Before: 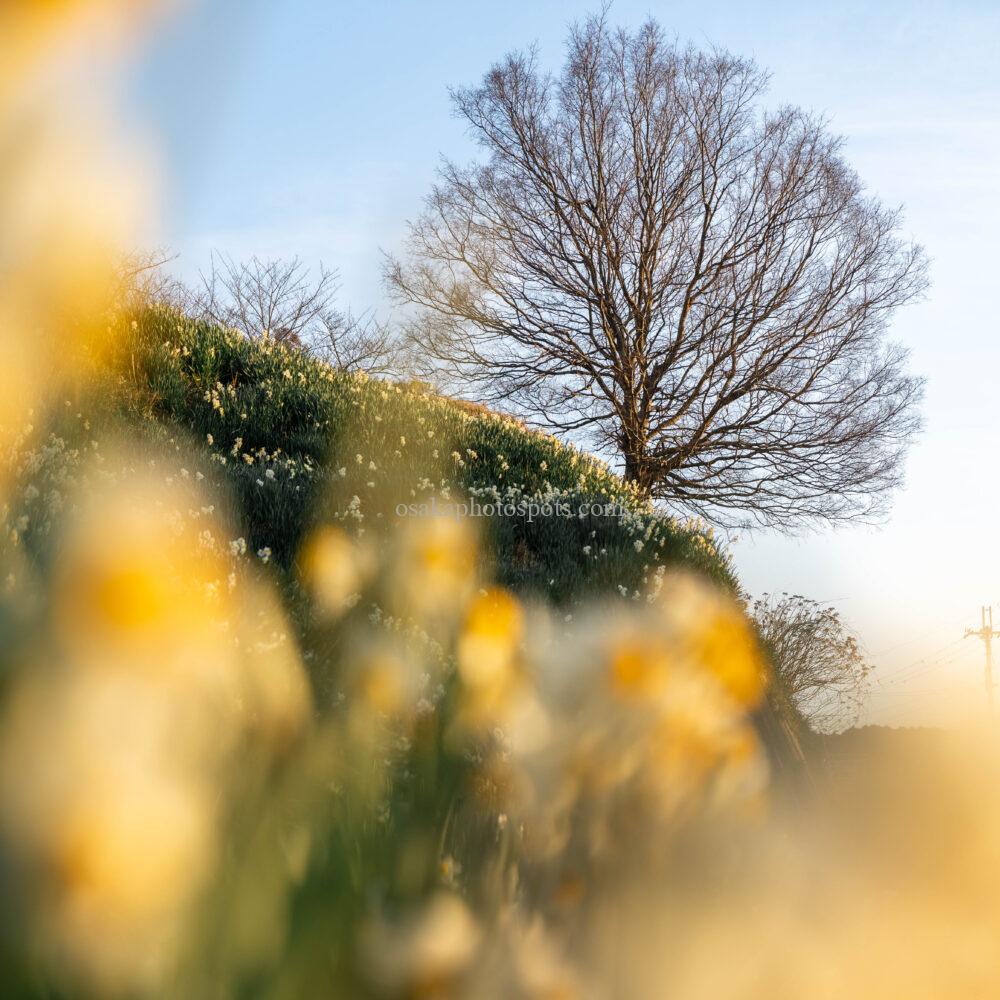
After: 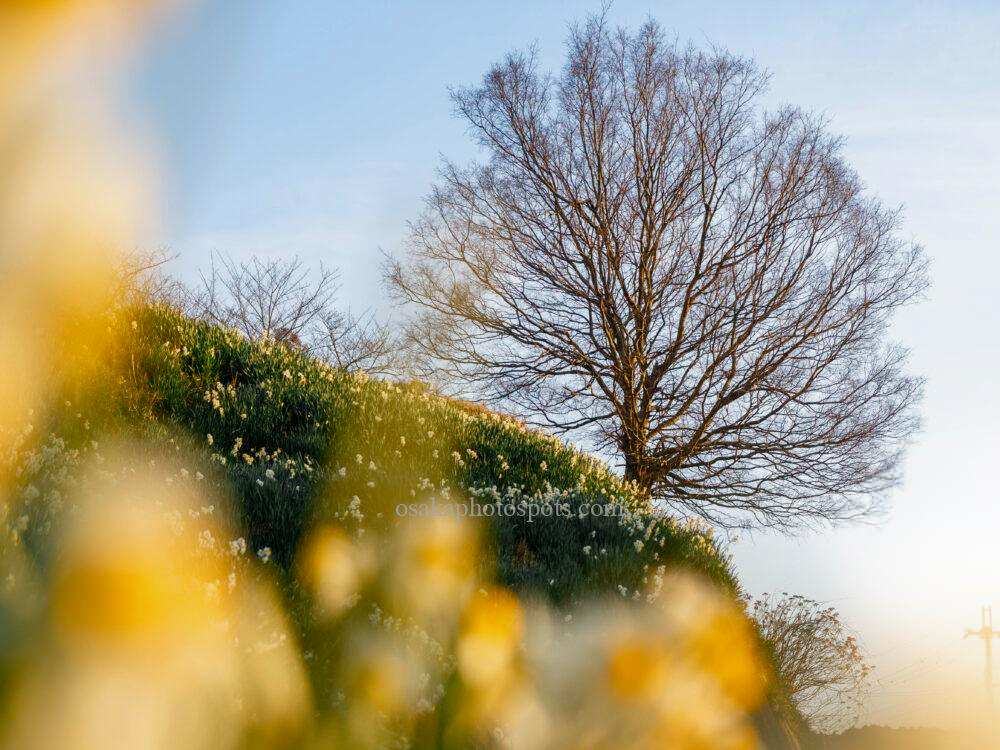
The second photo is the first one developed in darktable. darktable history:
exposure: exposure -0.153 EV, compensate highlight preservation false
bloom: size 9%, threshold 100%, strength 7%
color balance rgb: perceptual saturation grading › global saturation 20%, perceptual saturation grading › highlights -25%, perceptual saturation grading › shadows 50%
crop: bottom 24.988%
